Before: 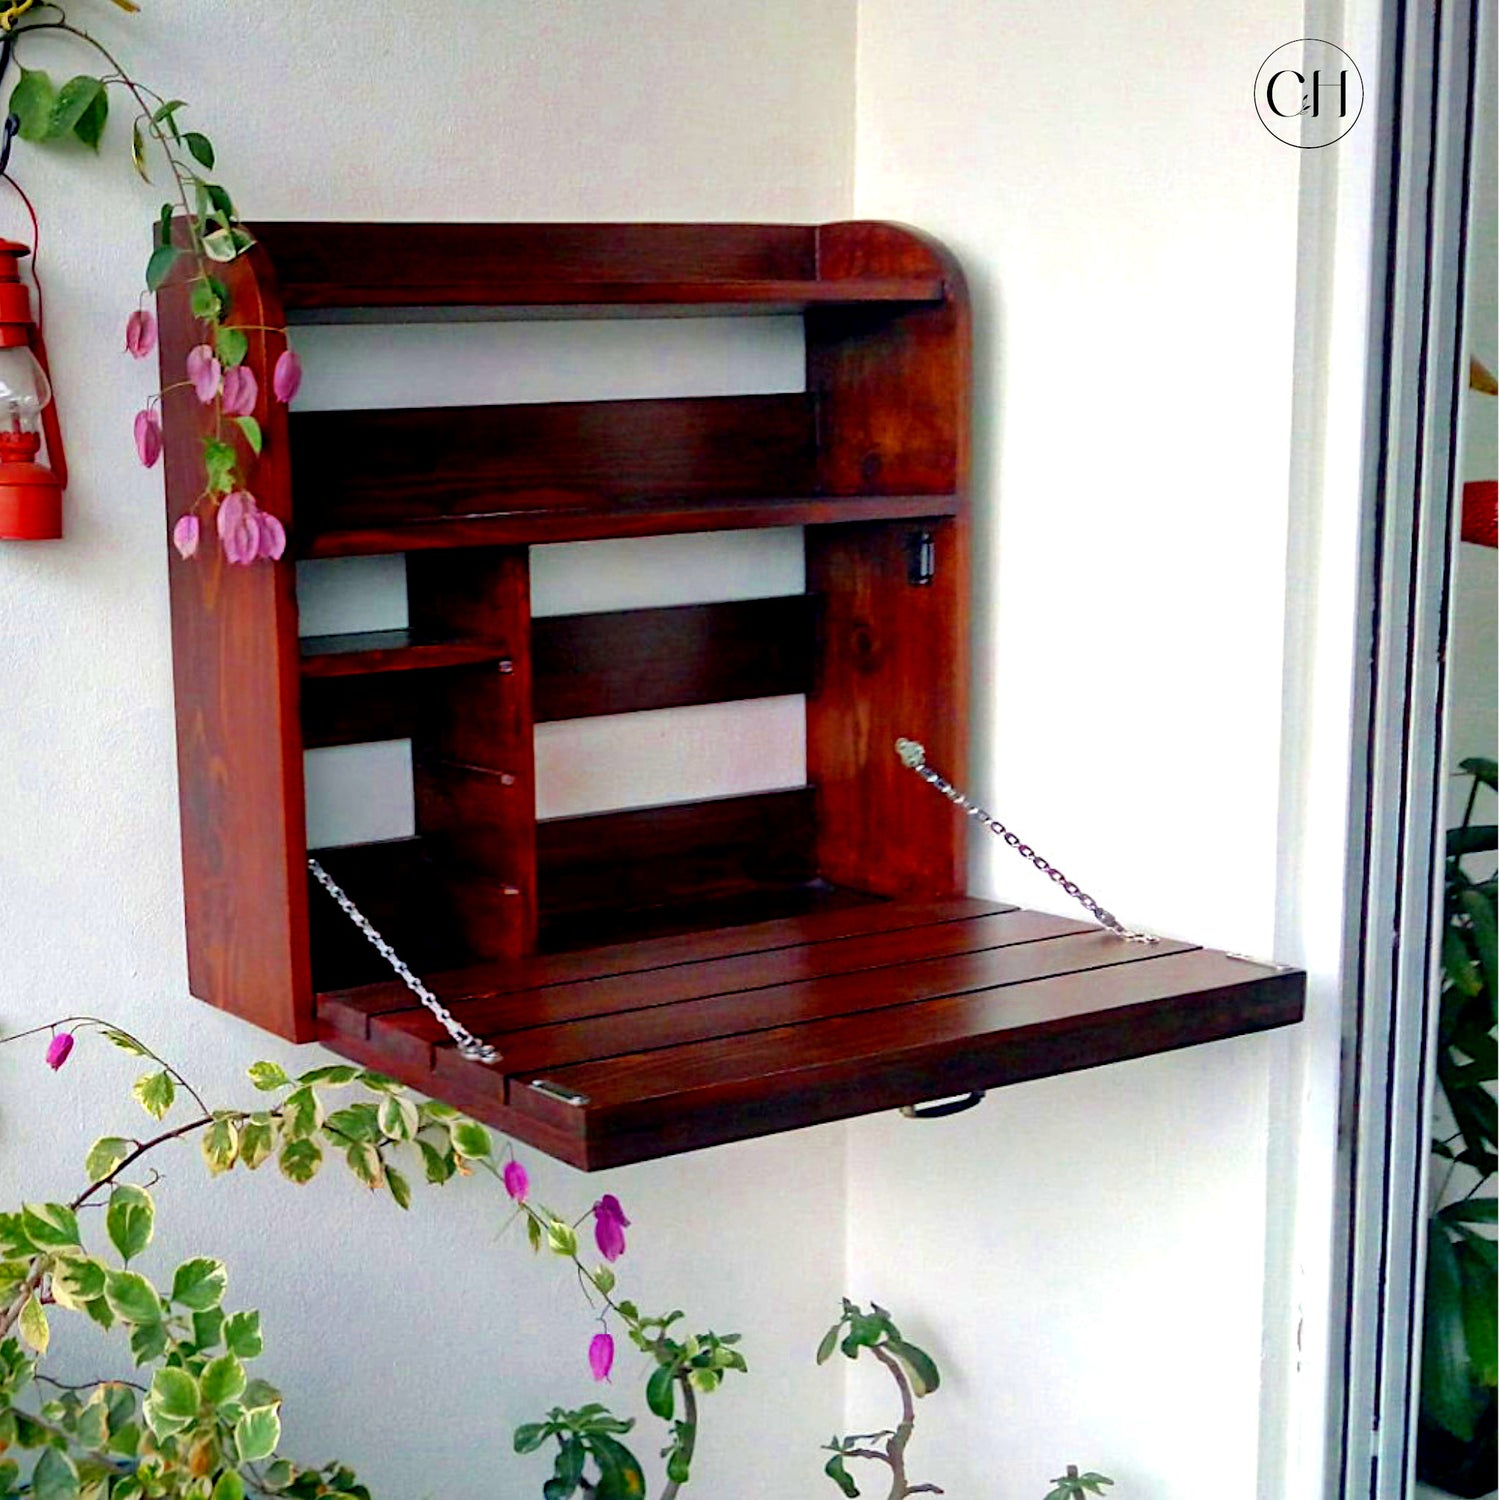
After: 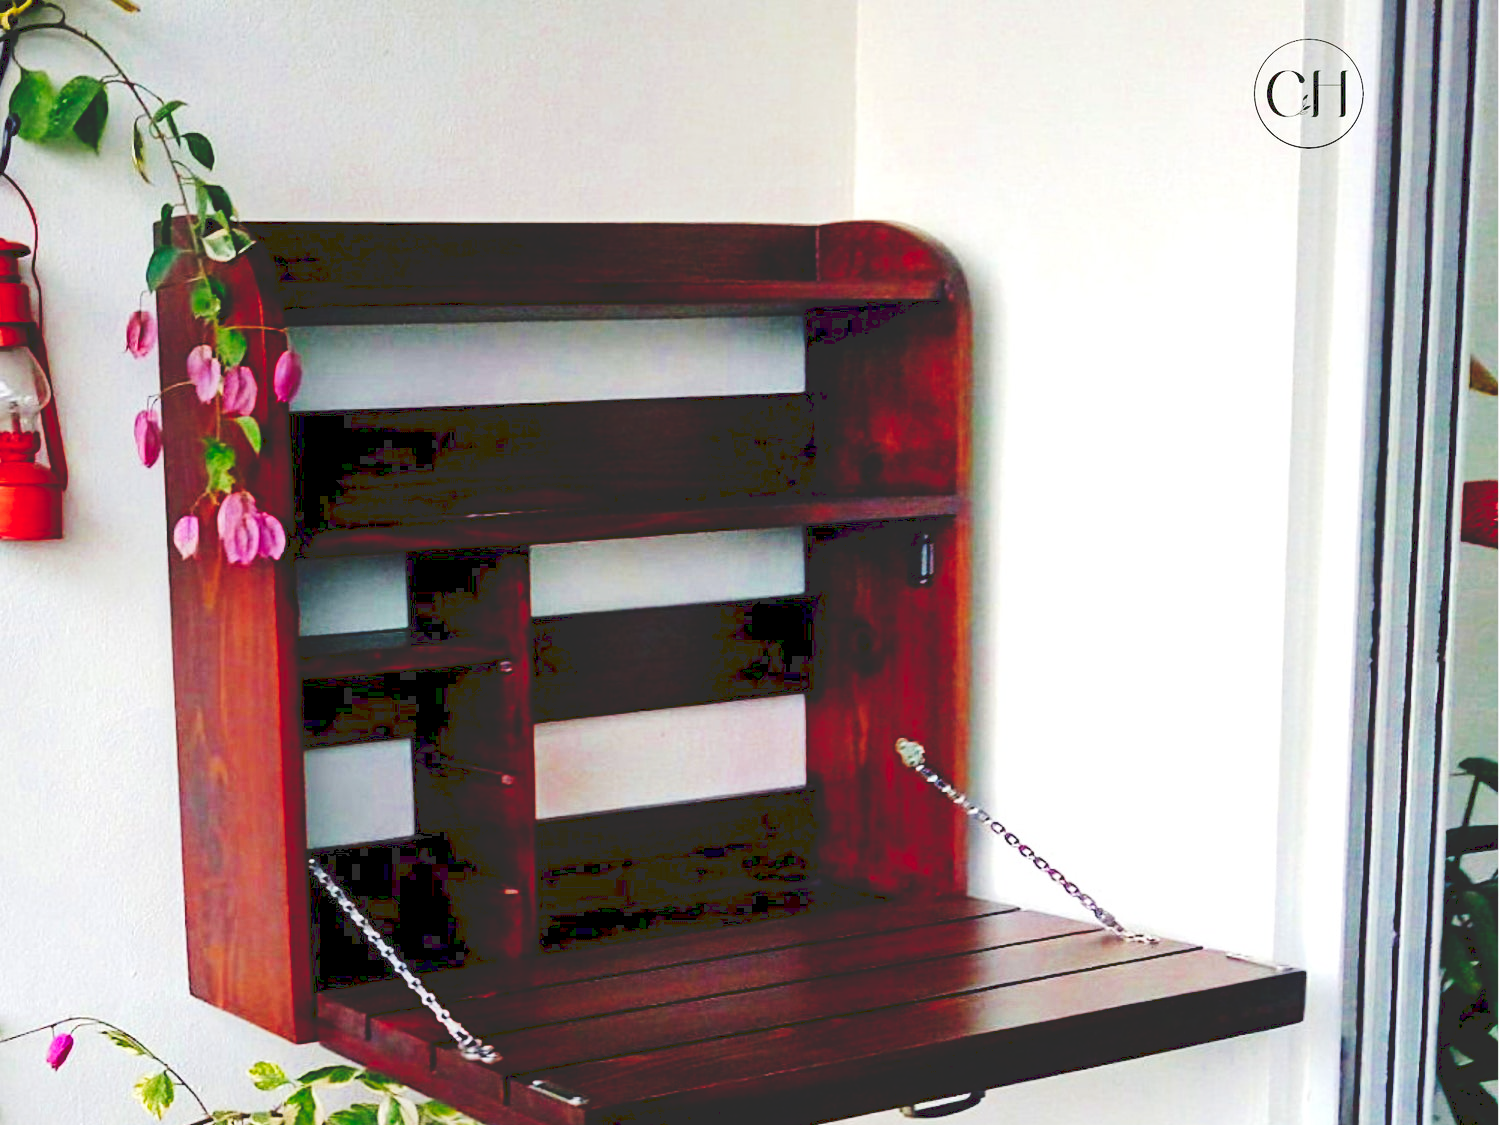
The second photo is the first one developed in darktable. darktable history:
tone curve: curves: ch0 [(0, 0) (0.003, 0.172) (0.011, 0.177) (0.025, 0.177) (0.044, 0.177) (0.069, 0.178) (0.1, 0.181) (0.136, 0.19) (0.177, 0.208) (0.224, 0.226) (0.277, 0.274) (0.335, 0.338) (0.399, 0.43) (0.468, 0.535) (0.543, 0.635) (0.623, 0.726) (0.709, 0.815) (0.801, 0.882) (0.898, 0.936) (1, 1)], preserve colors none
crop: bottom 24.982%
